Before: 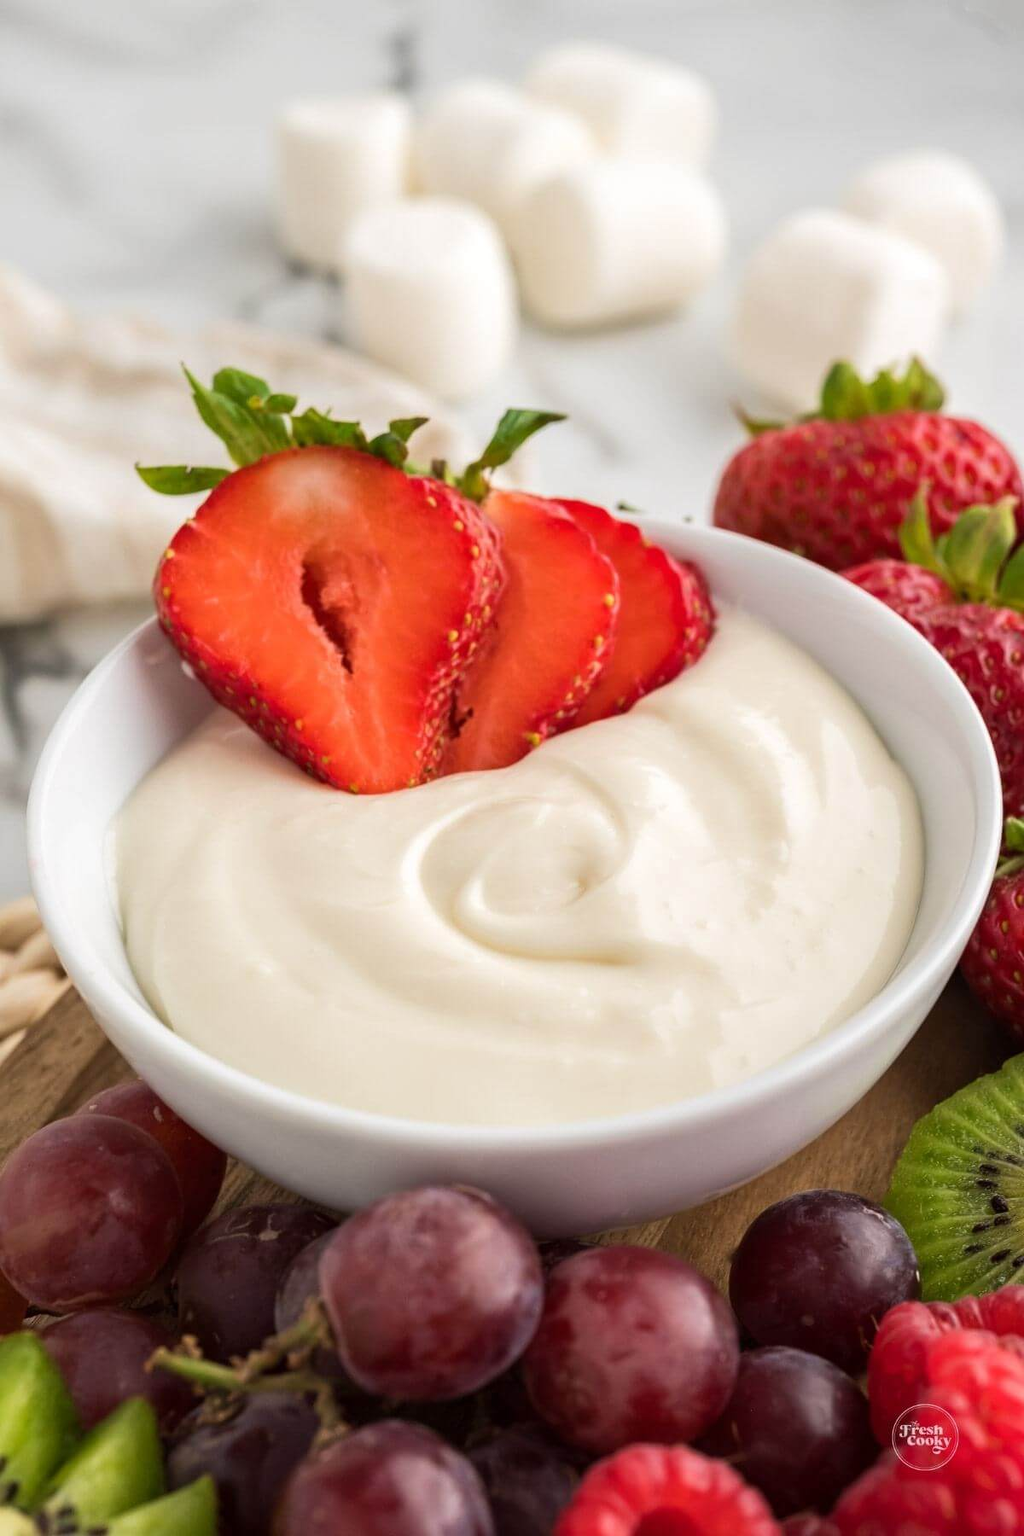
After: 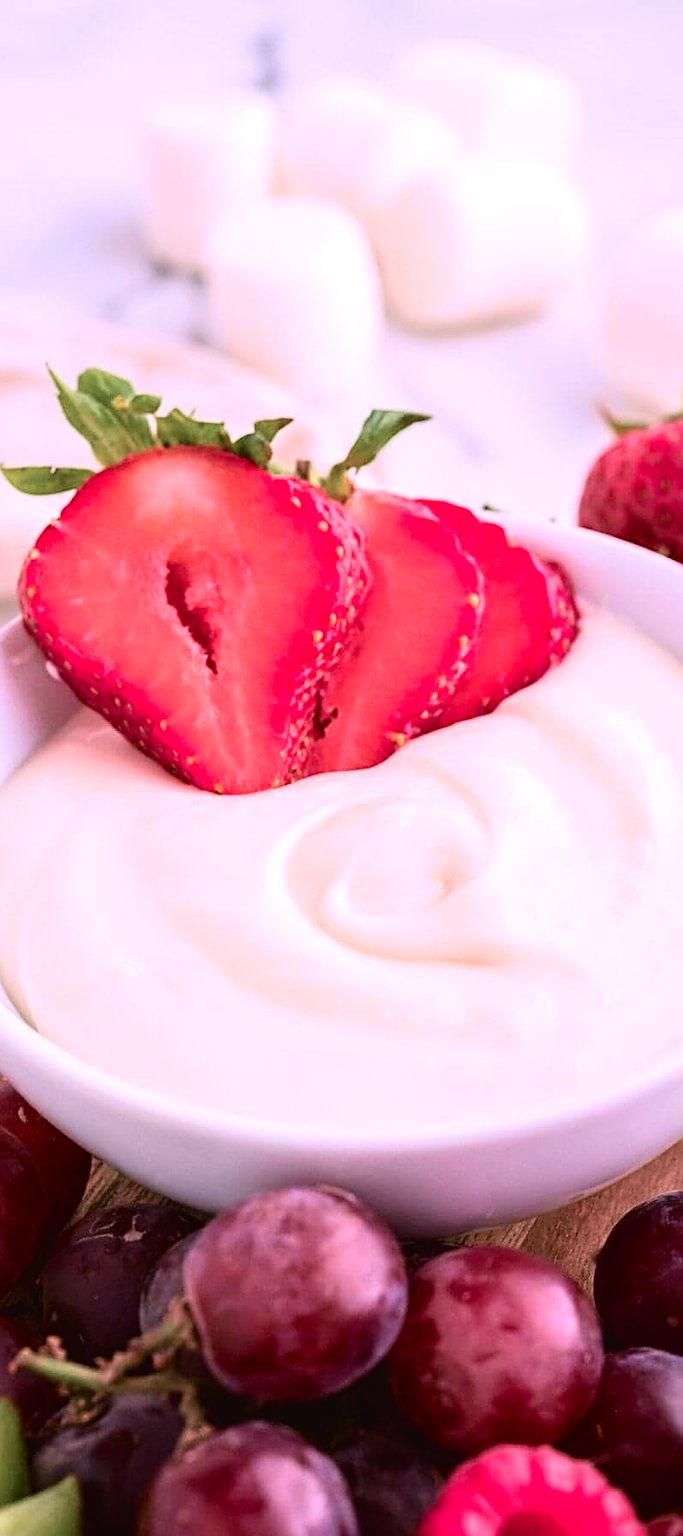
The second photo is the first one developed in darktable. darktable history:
tone equalizer: -8 EV -0.383 EV, -7 EV -0.42 EV, -6 EV -0.37 EV, -5 EV -0.193 EV, -3 EV 0.235 EV, -2 EV 0.36 EV, -1 EV 0.377 EV, +0 EV 0.394 EV
crop and rotate: left 13.326%, right 20.008%
sharpen: radius 2.789
tone curve: curves: ch0 [(0, 0.021) (0.049, 0.044) (0.152, 0.14) (0.328, 0.357) (0.473, 0.529) (0.641, 0.705) (0.868, 0.887) (1, 0.969)]; ch1 [(0, 0) (0.322, 0.328) (0.43, 0.425) (0.474, 0.466) (0.502, 0.503) (0.522, 0.526) (0.564, 0.591) (0.602, 0.632) (0.677, 0.701) (0.859, 0.885) (1, 1)]; ch2 [(0, 0) (0.33, 0.301) (0.447, 0.44) (0.502, 0.505) (0.535, 0.554) (0.565, 0.598) (0.618, 0.629) (1, 1)], color space Lab, independent channels, preserve colors none
color correction: highlights a* 15.16, highlights b* -25.14
